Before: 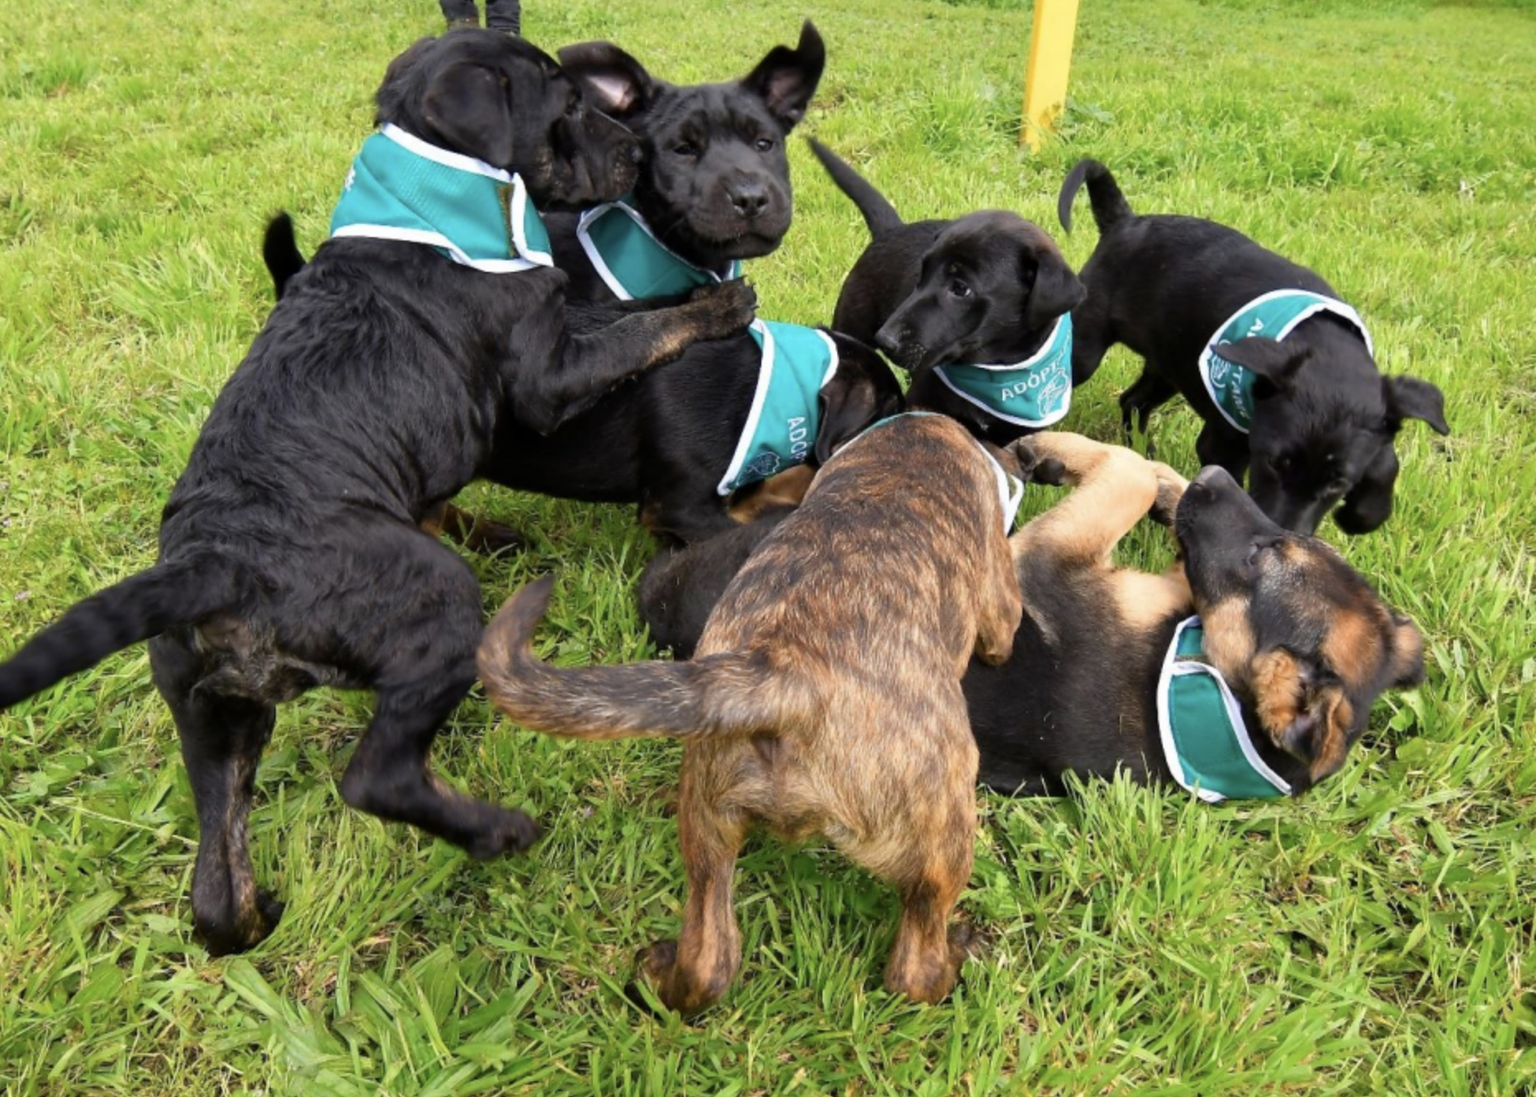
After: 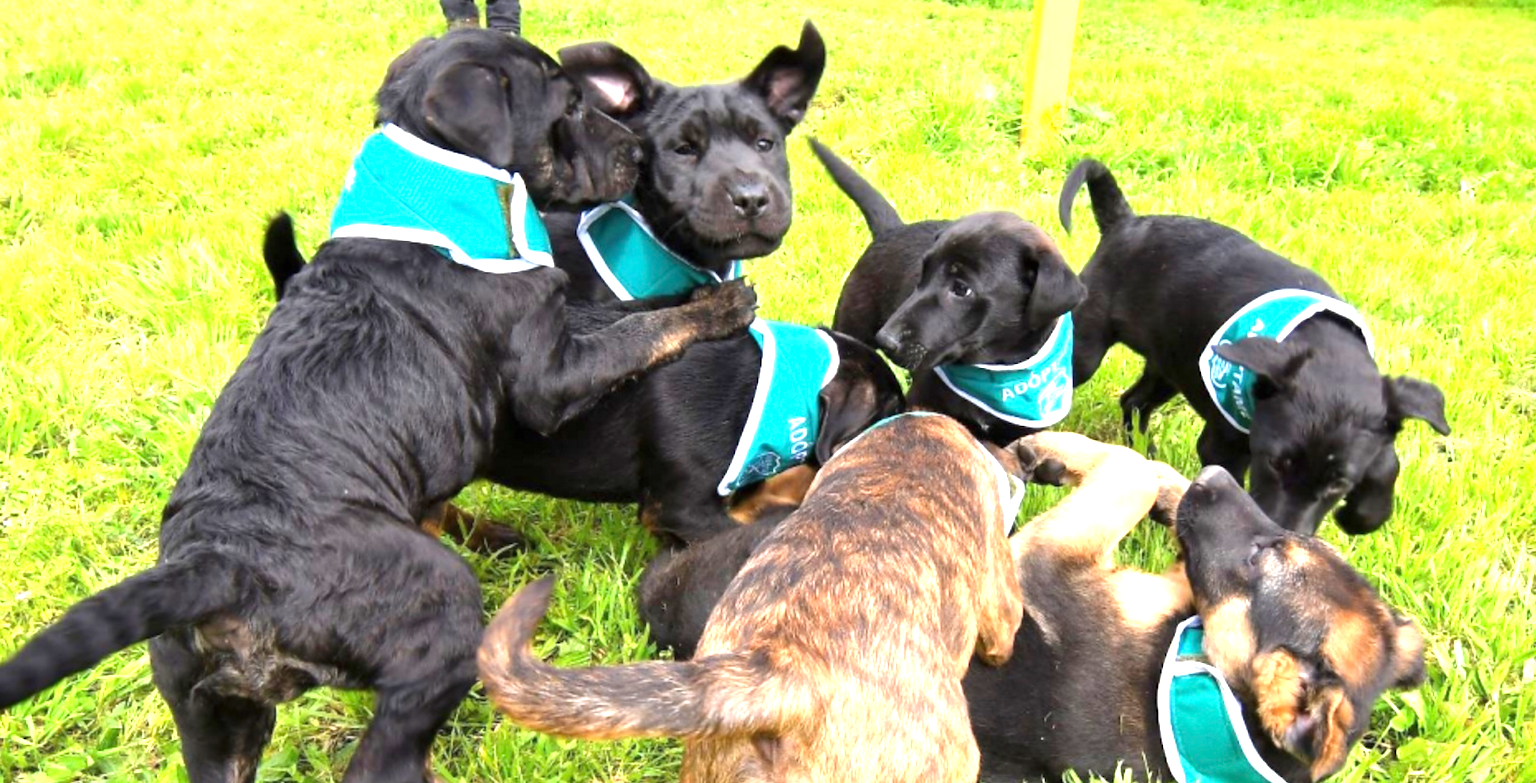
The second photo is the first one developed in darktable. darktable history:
crop: bottom 28.576%
exposure: black level correction 0, exposure 1.388 EV, compensate exposure bias true, compensate highlight preservation false
